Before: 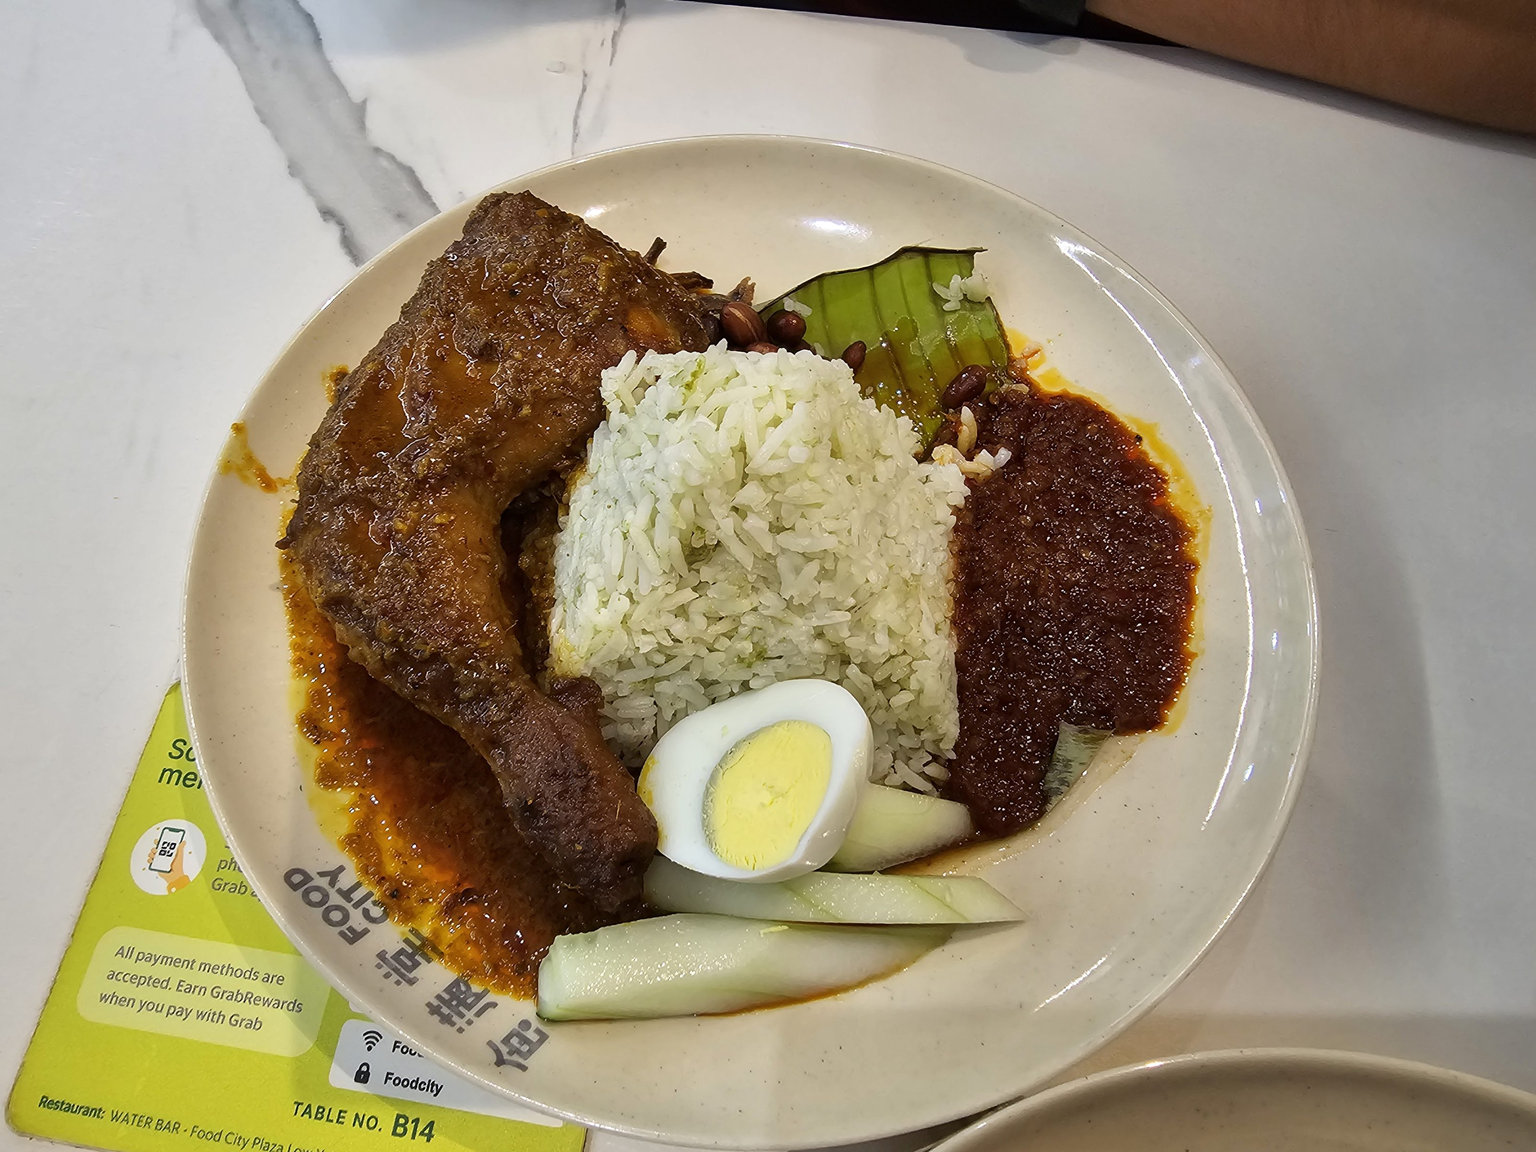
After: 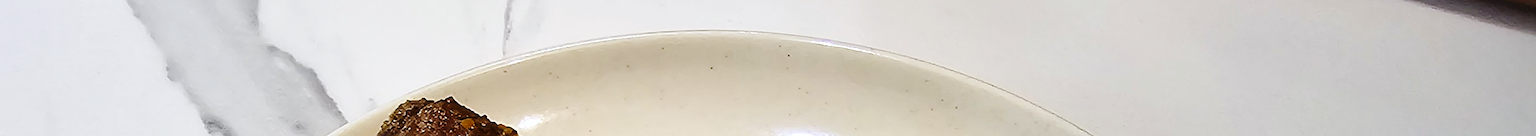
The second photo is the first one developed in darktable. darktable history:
crop and rotate: left 9.644%, top 9.491%, right 6.021%, bottom 80.509%
sharpen: on, module defaults
white balance: red 0.983, blue 1.036
base curve: curves: ch0 [(0, 0) (0.036, 0.025) (0.121, 0.166) (0.206, 0.329) (0.605, 0.79) (1, 1)], preserve colors none
